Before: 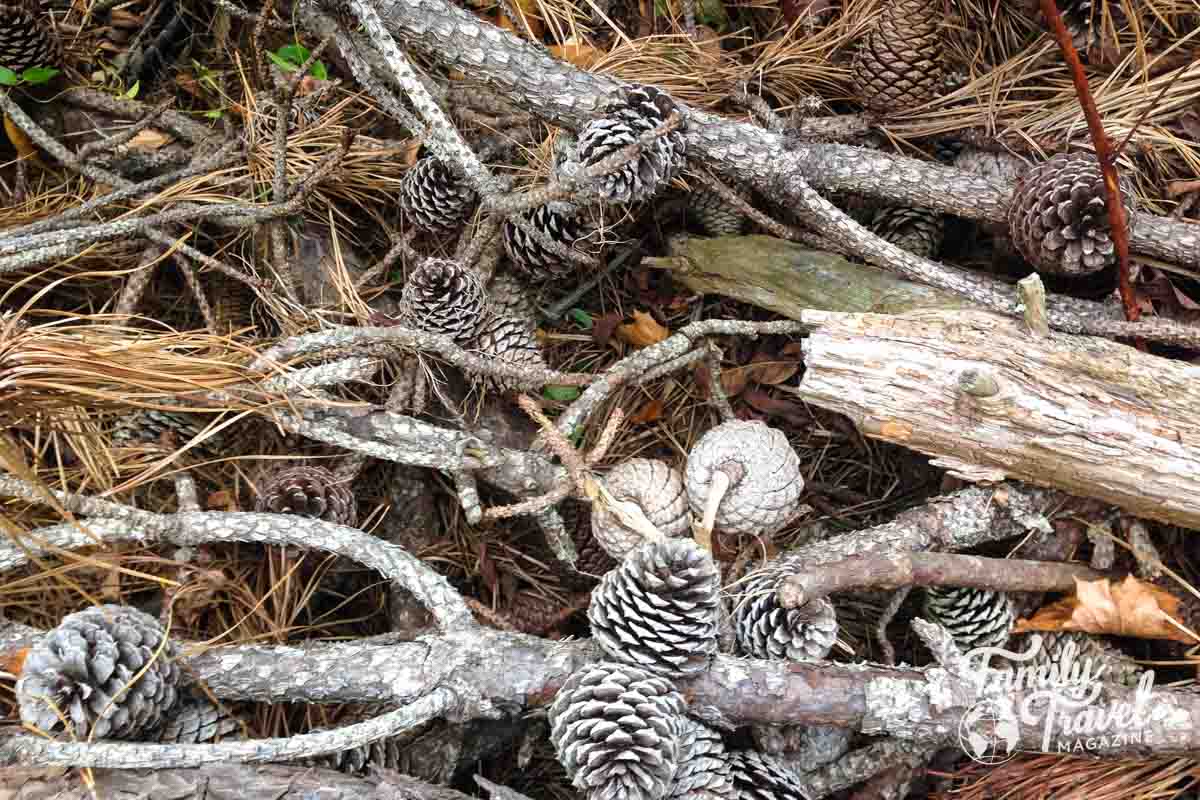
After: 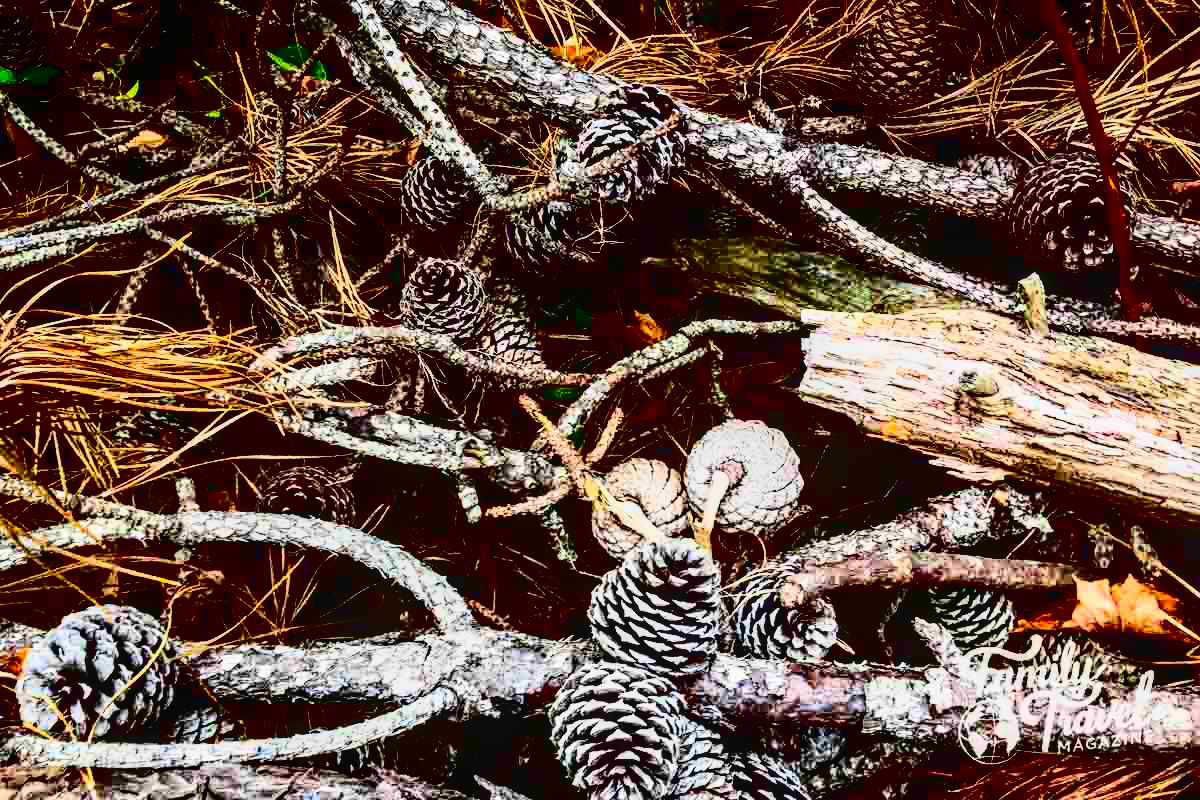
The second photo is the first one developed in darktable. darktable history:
local contrast: detail 130%
contrast brightness saturation: contrast 0.77, brightness -1, saturation 1
